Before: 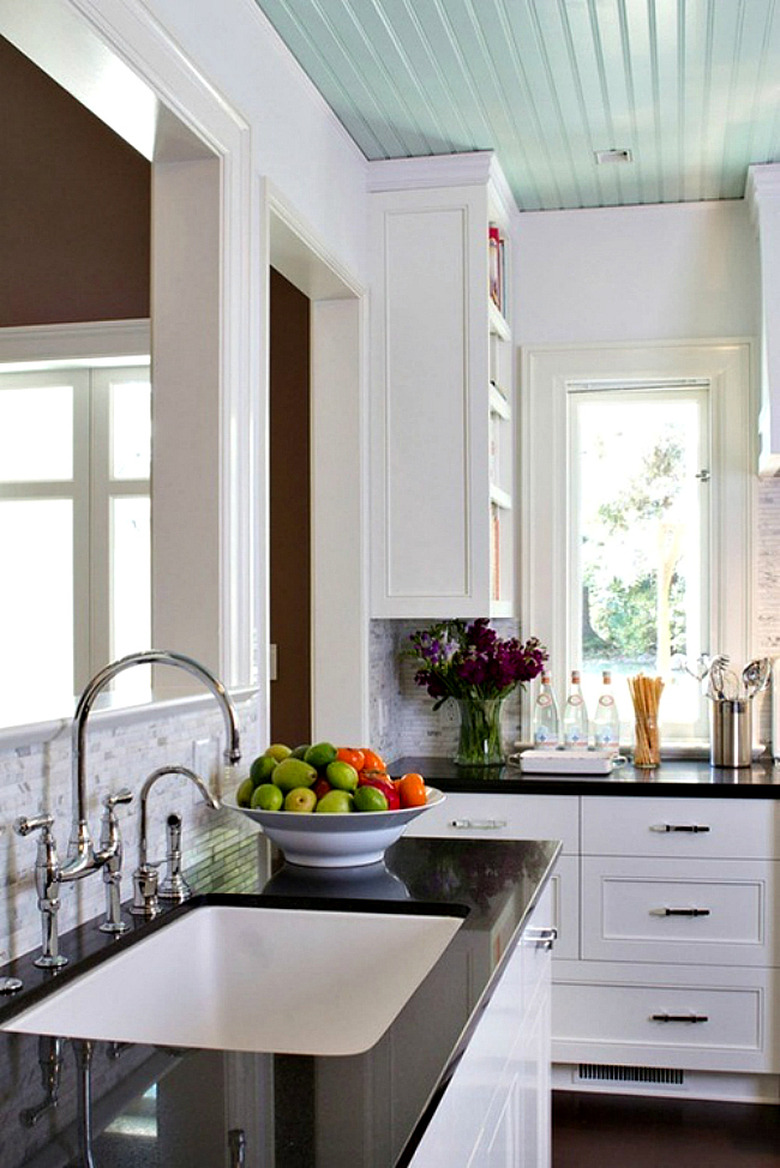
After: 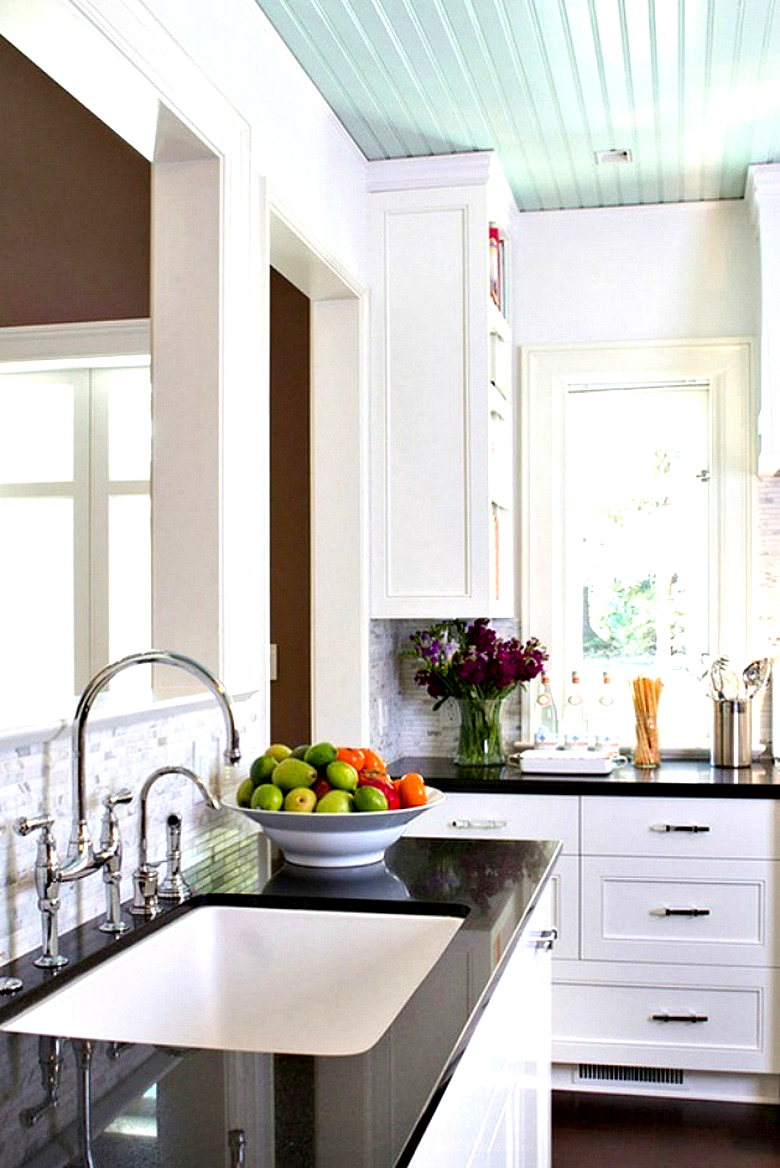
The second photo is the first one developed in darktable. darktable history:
exposure: black level correction 0.001, exposure 0.673 EV, compensate highlight preservation false
